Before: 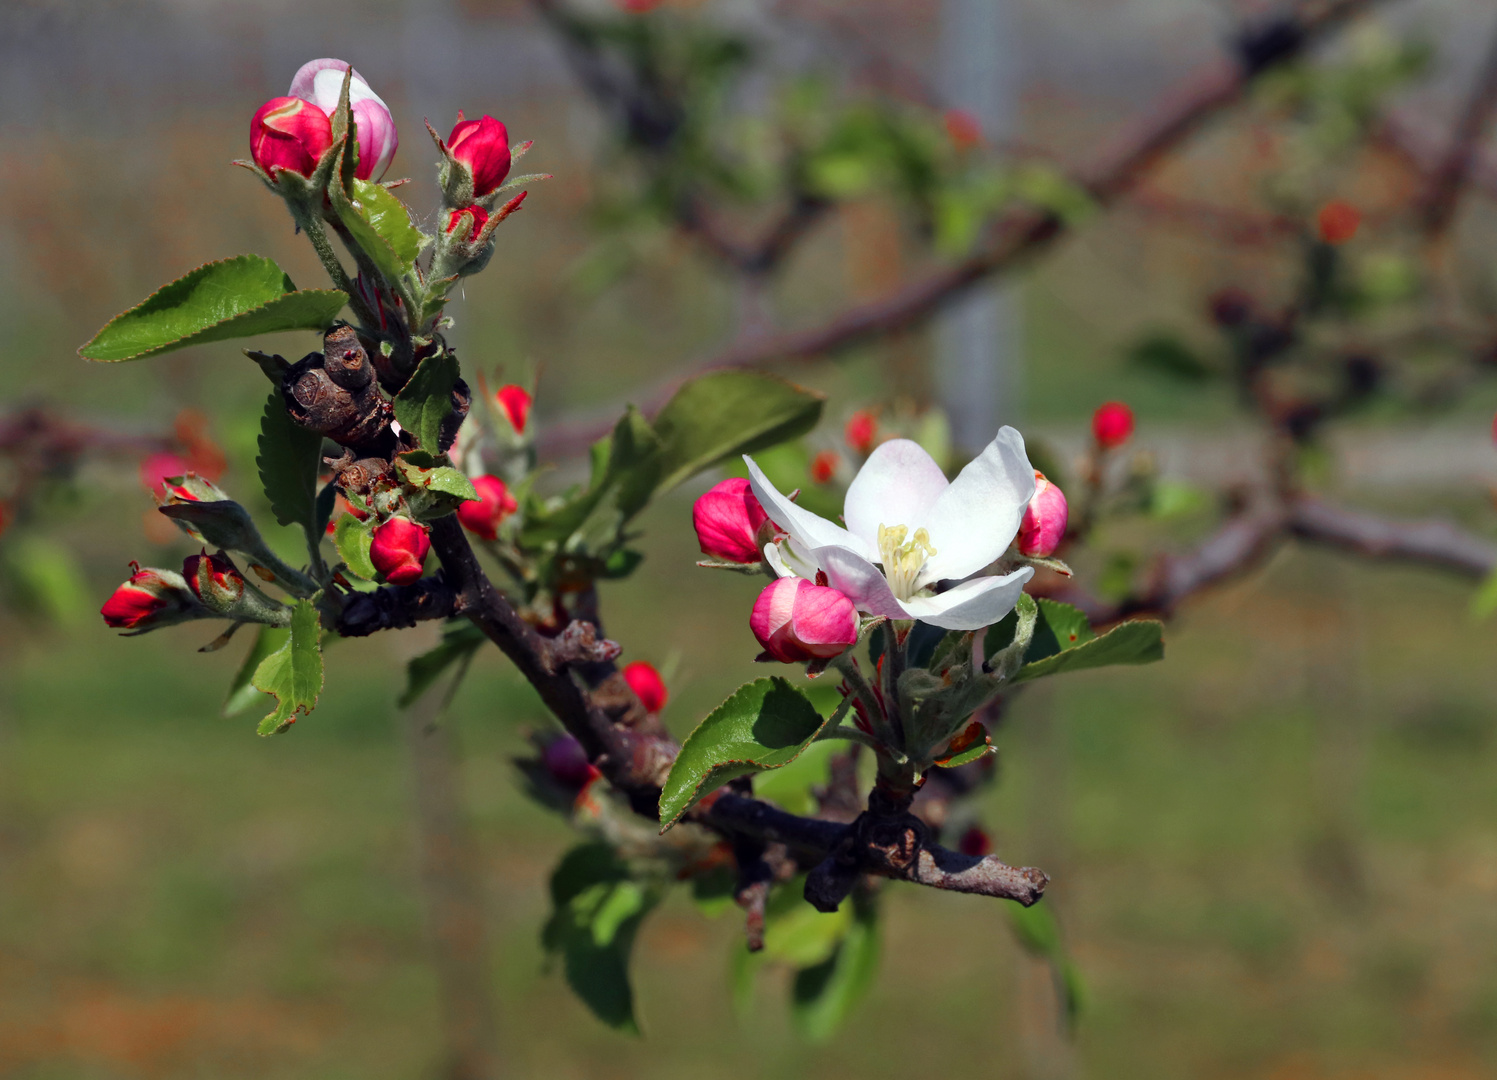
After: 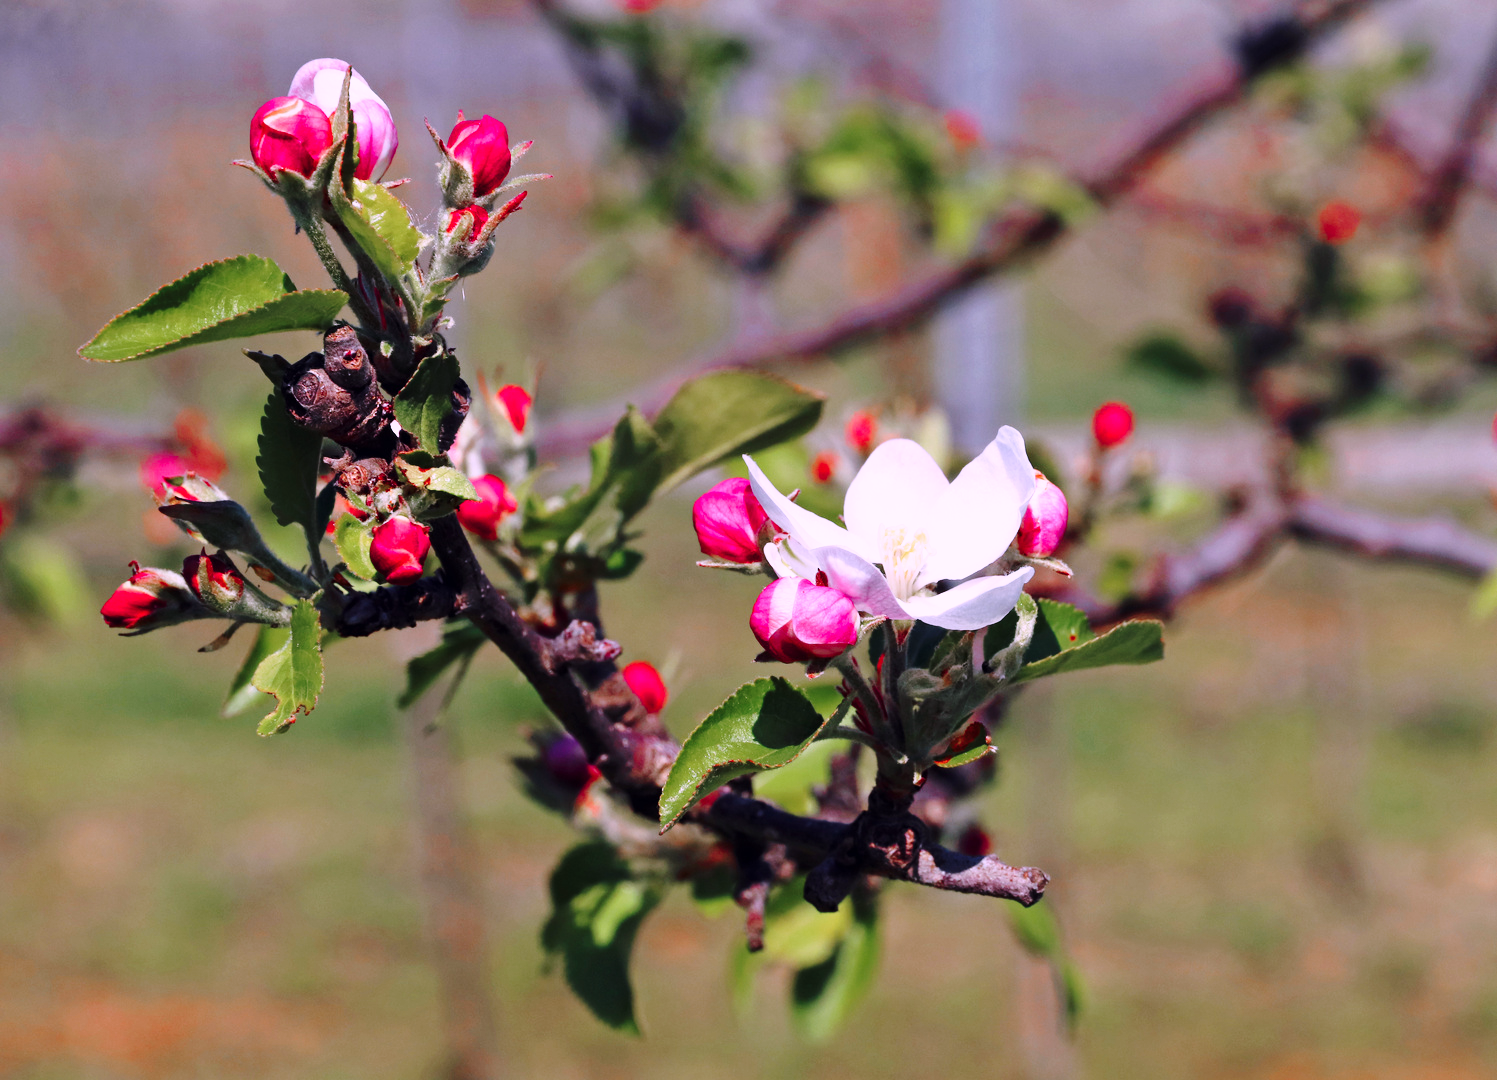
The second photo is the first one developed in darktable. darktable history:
base curve: curves: ch0 [(0, 0) (0.028, 0.03) (0.121, 0.232) (0.46, 0.748) (0.859, 0.968) (1, 1)], preserve colors none
color correction: highlights a* 15.89, highlights b* -20.49
